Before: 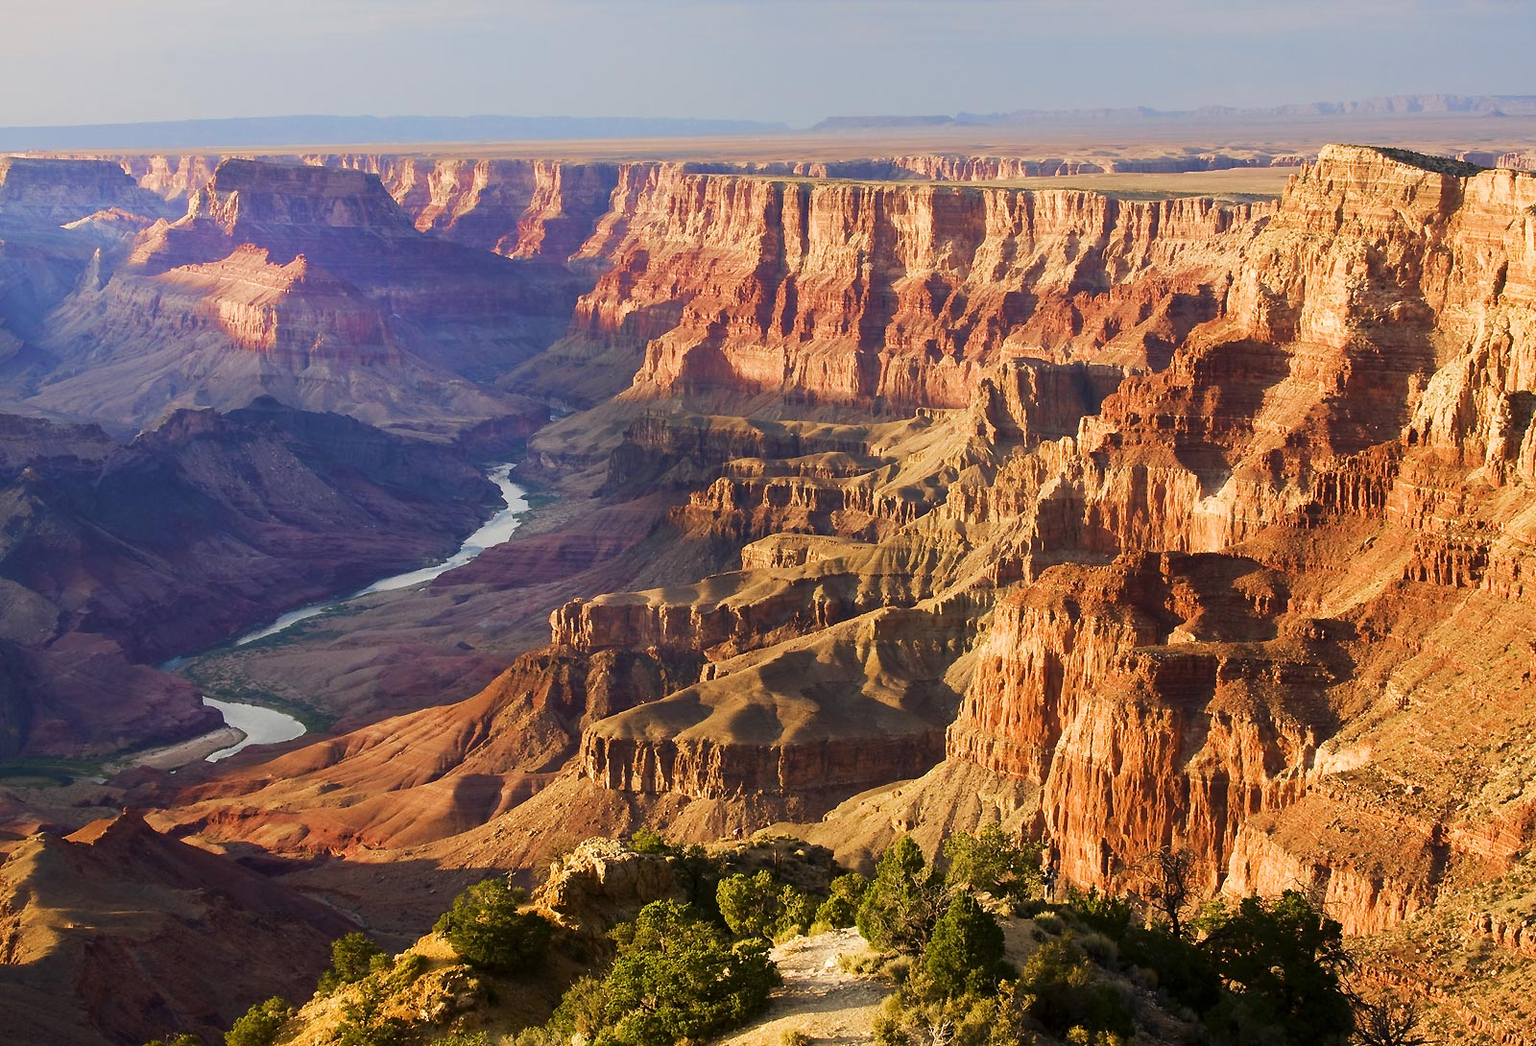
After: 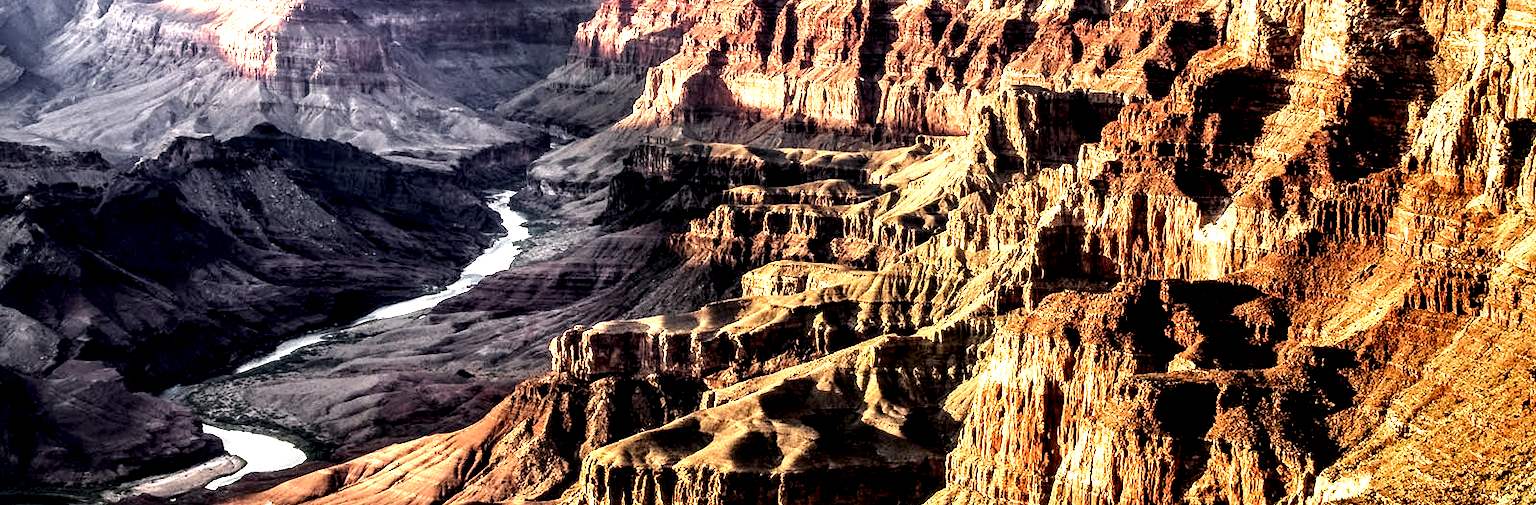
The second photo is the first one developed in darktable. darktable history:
color zones: curves: ch1 [(0.25, 0.61) (0.75, 0.248)]
local contrast: highlights 115%, shadows 42%, detail 293%
crop and rotate: top 26.056%, bottom 25.543%
fill light: exposure -2 EV, width 8.6
